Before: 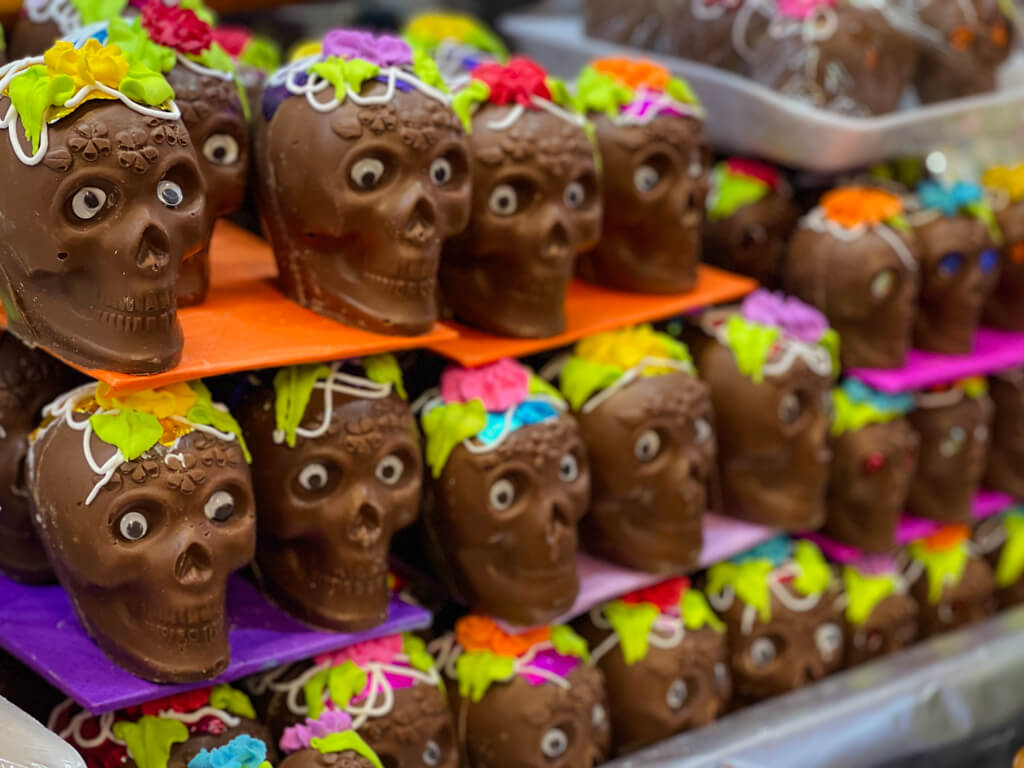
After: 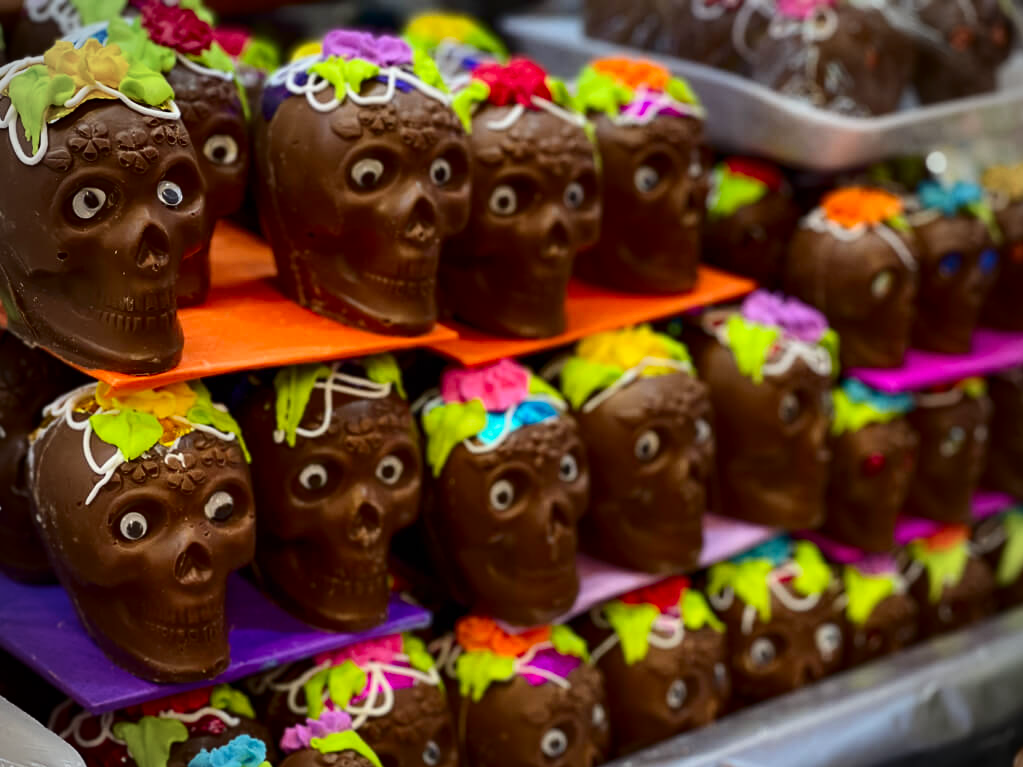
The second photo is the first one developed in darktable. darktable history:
vignetting: on, module defaults
contrast brightness saturation: contrast 0.2, brightness -0.11, saturation 0.1
